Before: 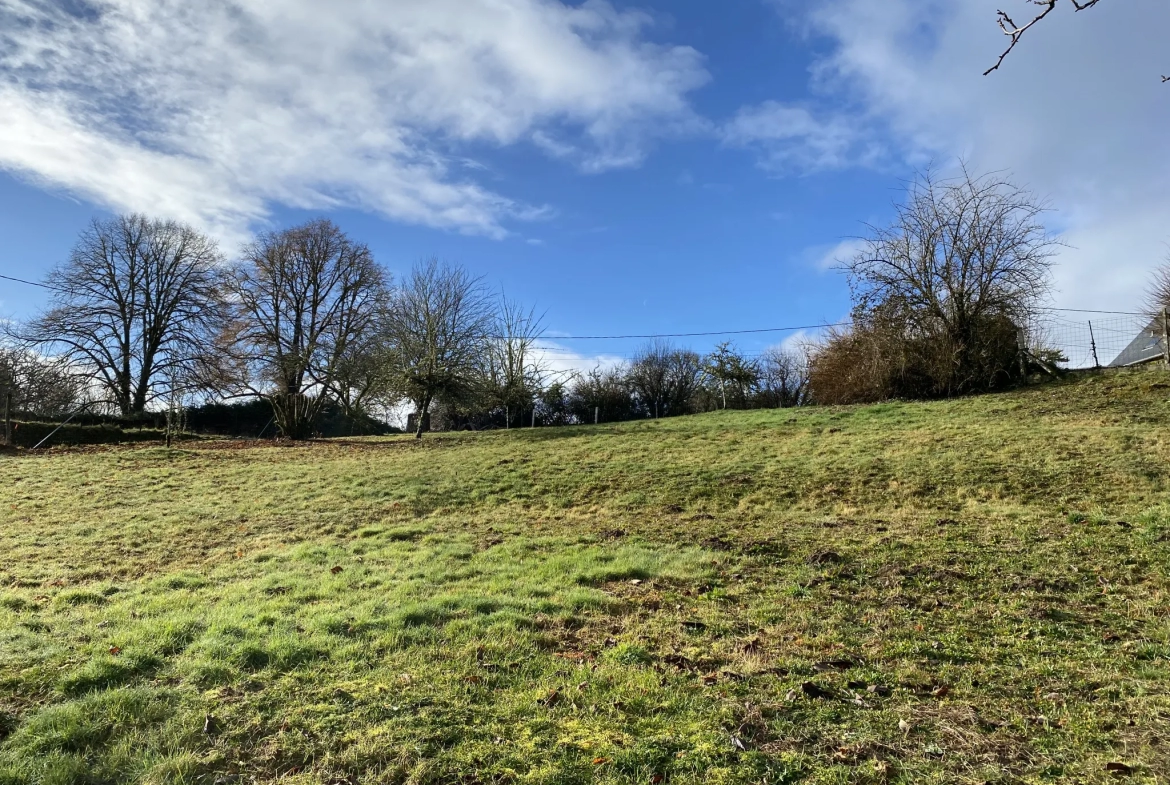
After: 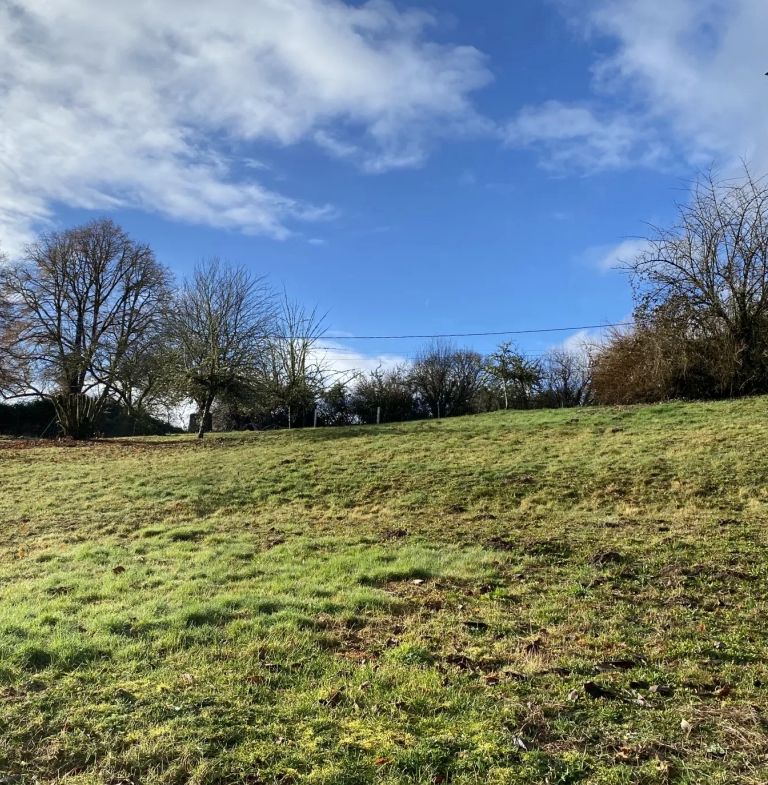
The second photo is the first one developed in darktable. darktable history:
local contrast: mode bilateral grid, contrast 9, coarseness 25, detail 115%, midtone range 0.2
crop and rotate: left 18.657%, right 15.661%
